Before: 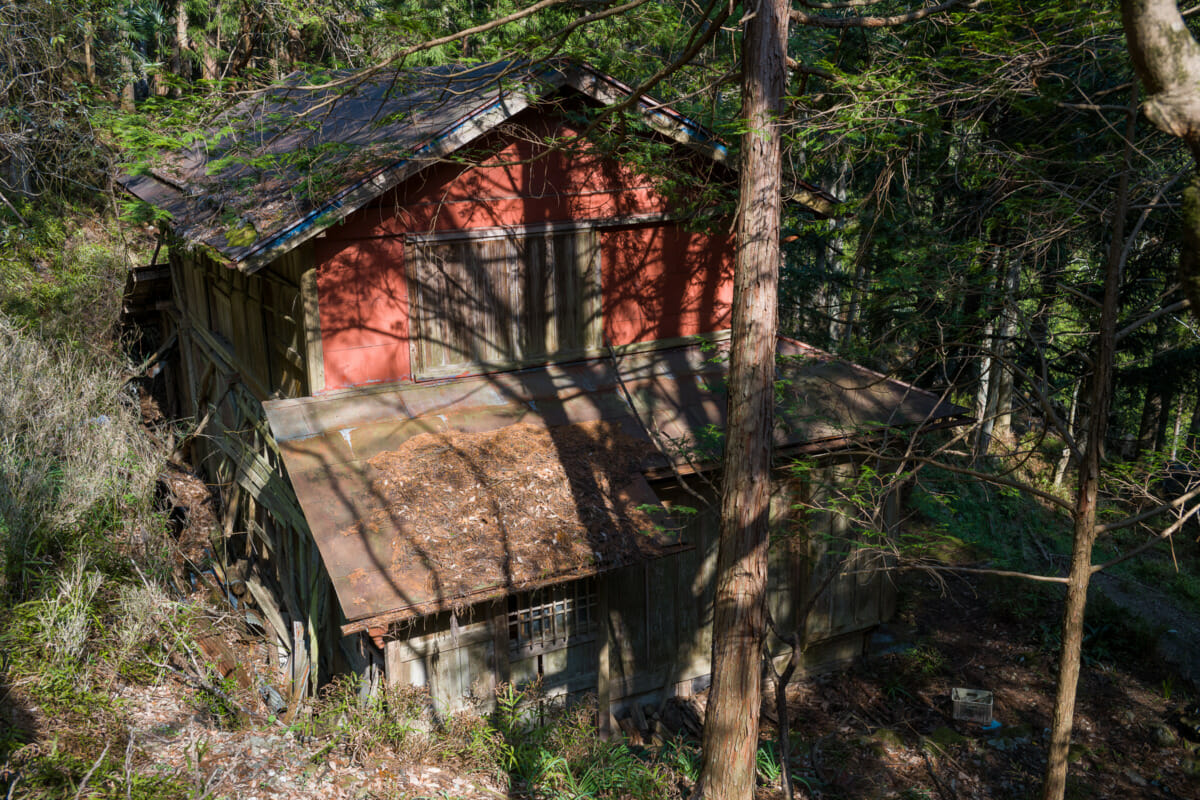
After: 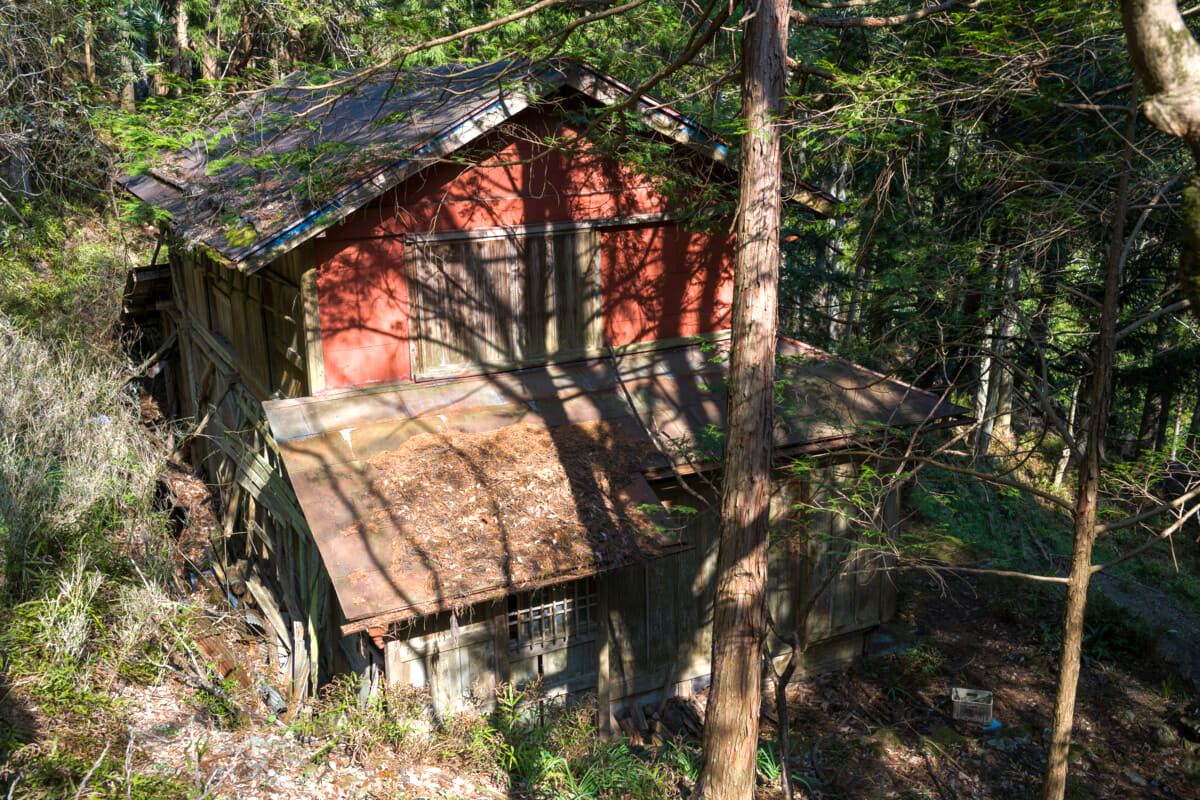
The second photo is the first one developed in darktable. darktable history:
rgb curve: mode RGB, independent channels
tone curve: curves: ch0 [(0, 0) (0.003, 0.003) (0.011, 0.011) (0.025, 0.024) (0.044, 0.043) (0.069, 0.067) (0.1, 0.096) (0.136, 0.131) (0.177, 0.171) (0.224, 0.217) (0.277, 0.268) (0.335, 0.324) (0.399, 0.386) (0.468, 0.453) (0.543, 0.547) (0.623, 0.626) (0.709, 0.712) (0.801, 0.802) (0.898, 0.898) (1, 1)], preserve colors none
exposure: exposure 0.669 EV, compensate highlight preservation false
